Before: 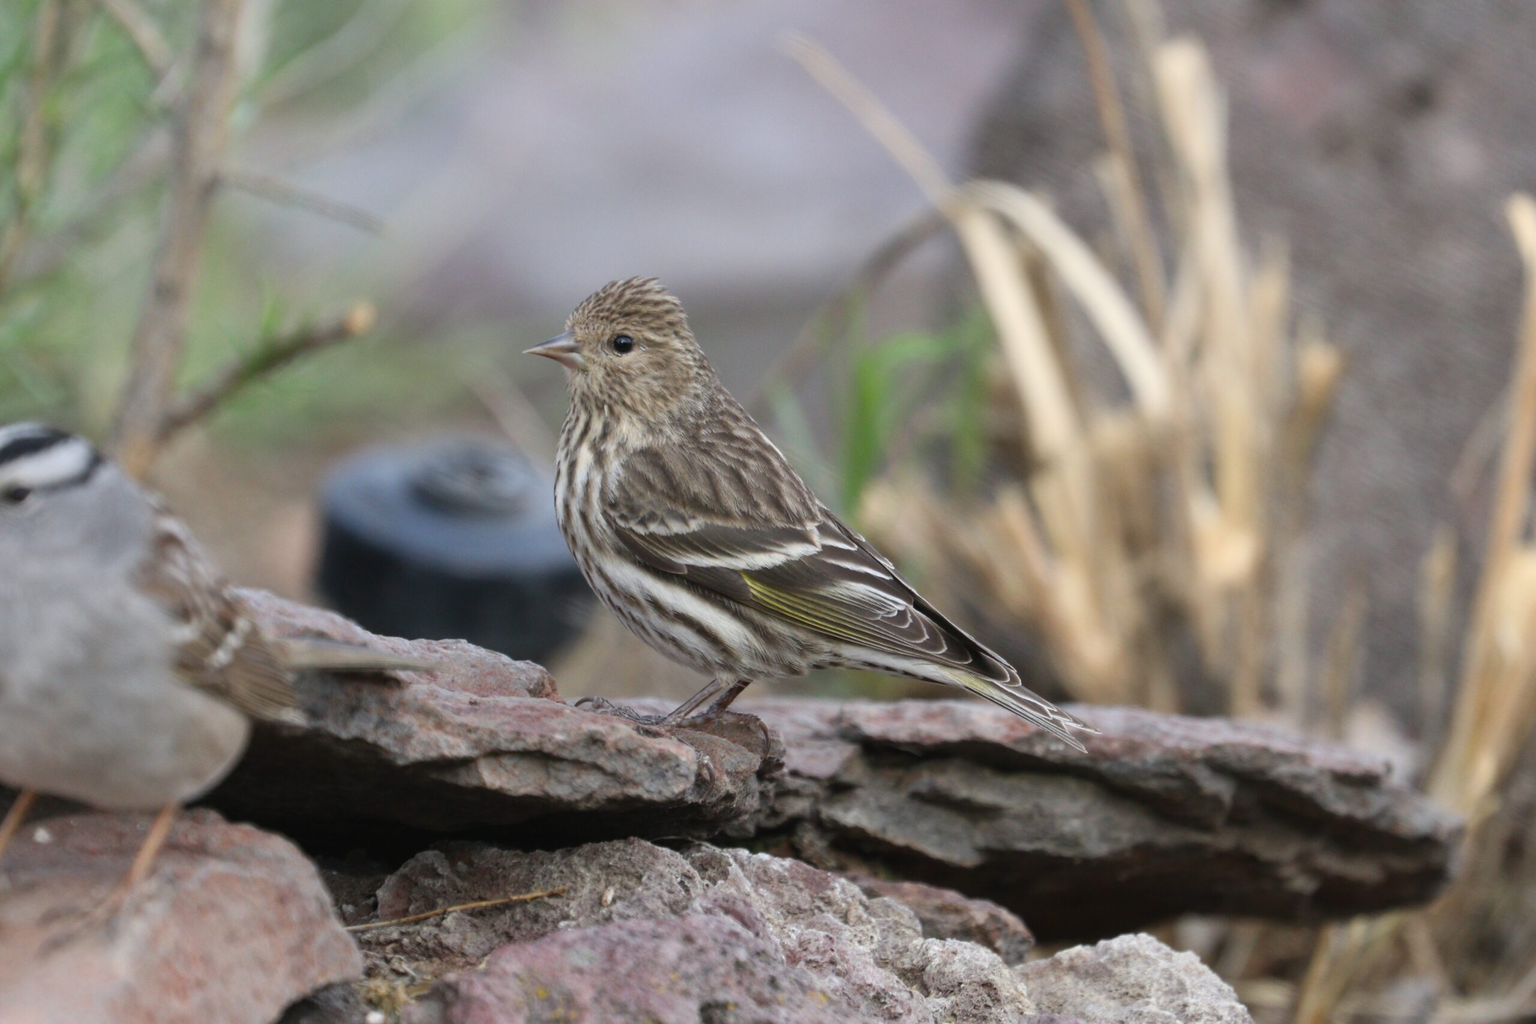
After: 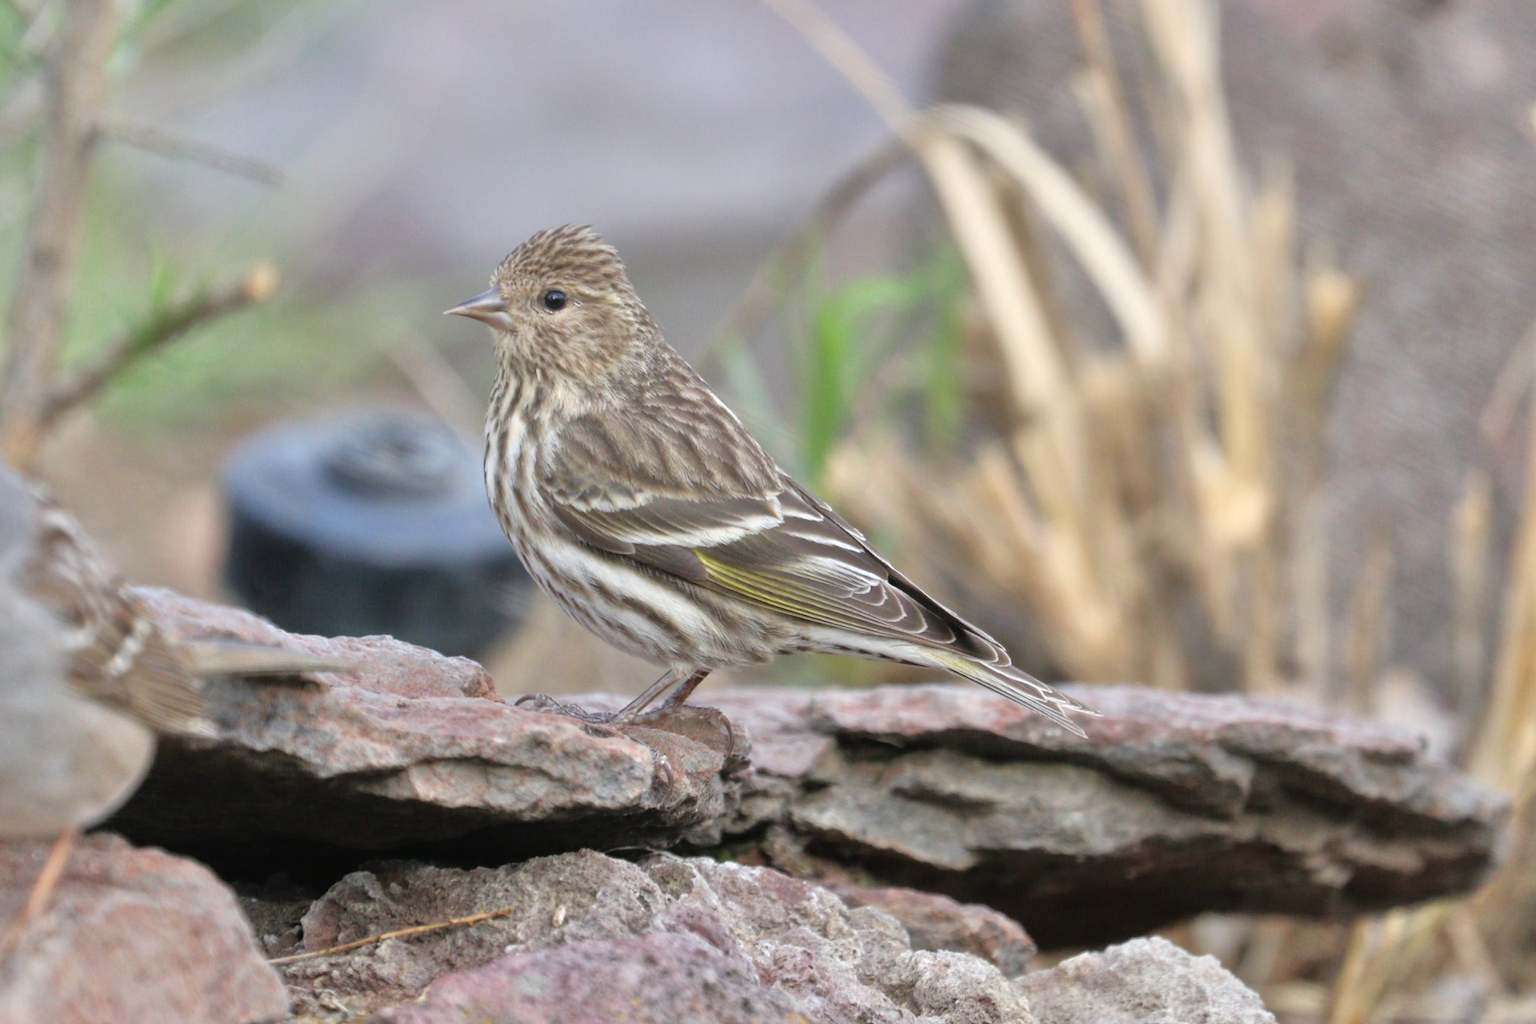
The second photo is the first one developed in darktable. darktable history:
tone equalizer: -7 EV 0.15 EV, -6 EV 0.6 EV, -5 EV 1.15 EV, -4 EV 1.33 EV, -3 EV 1.15 EV, -2 EV 0.6 EV, -1 EV 0.15 EV, mask exposure compensation -0.5 EV
crop and rotate: angle 1.96°, left 5.673%, top 5.673%
